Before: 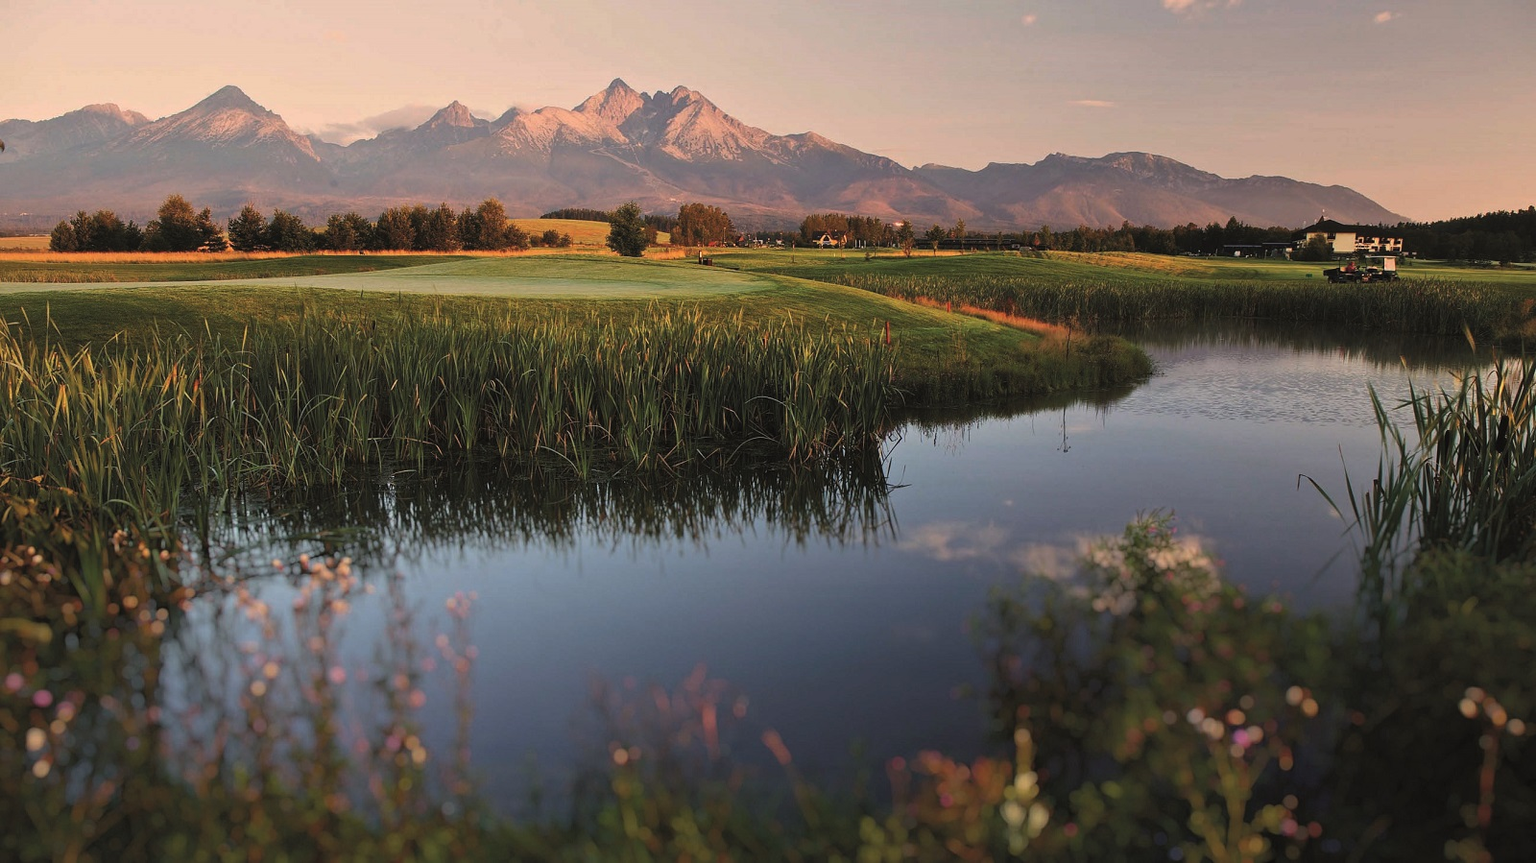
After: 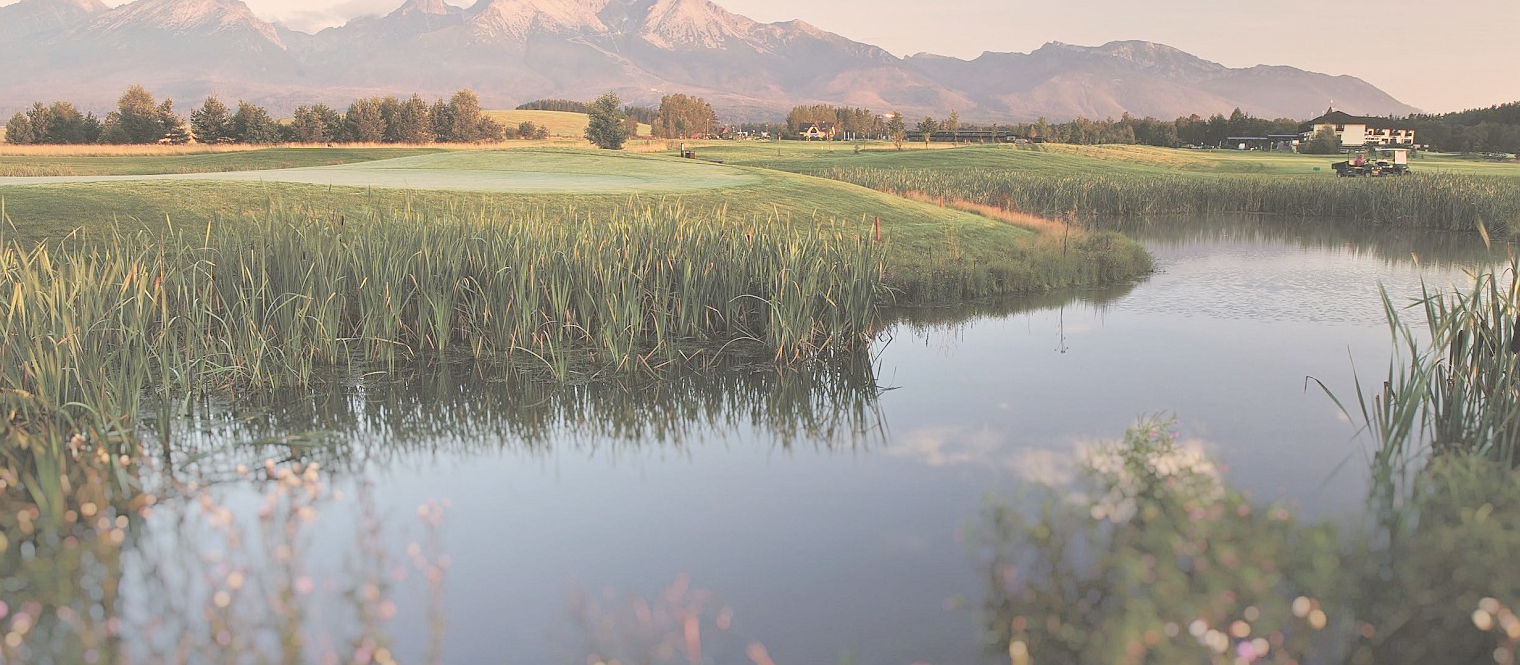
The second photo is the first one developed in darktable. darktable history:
crop and rotate: left 2.991%, top 13.302%, right 1.981%, bottom 12.636%
sharpen: radius 1.272, amount 0.305, threshold 0
